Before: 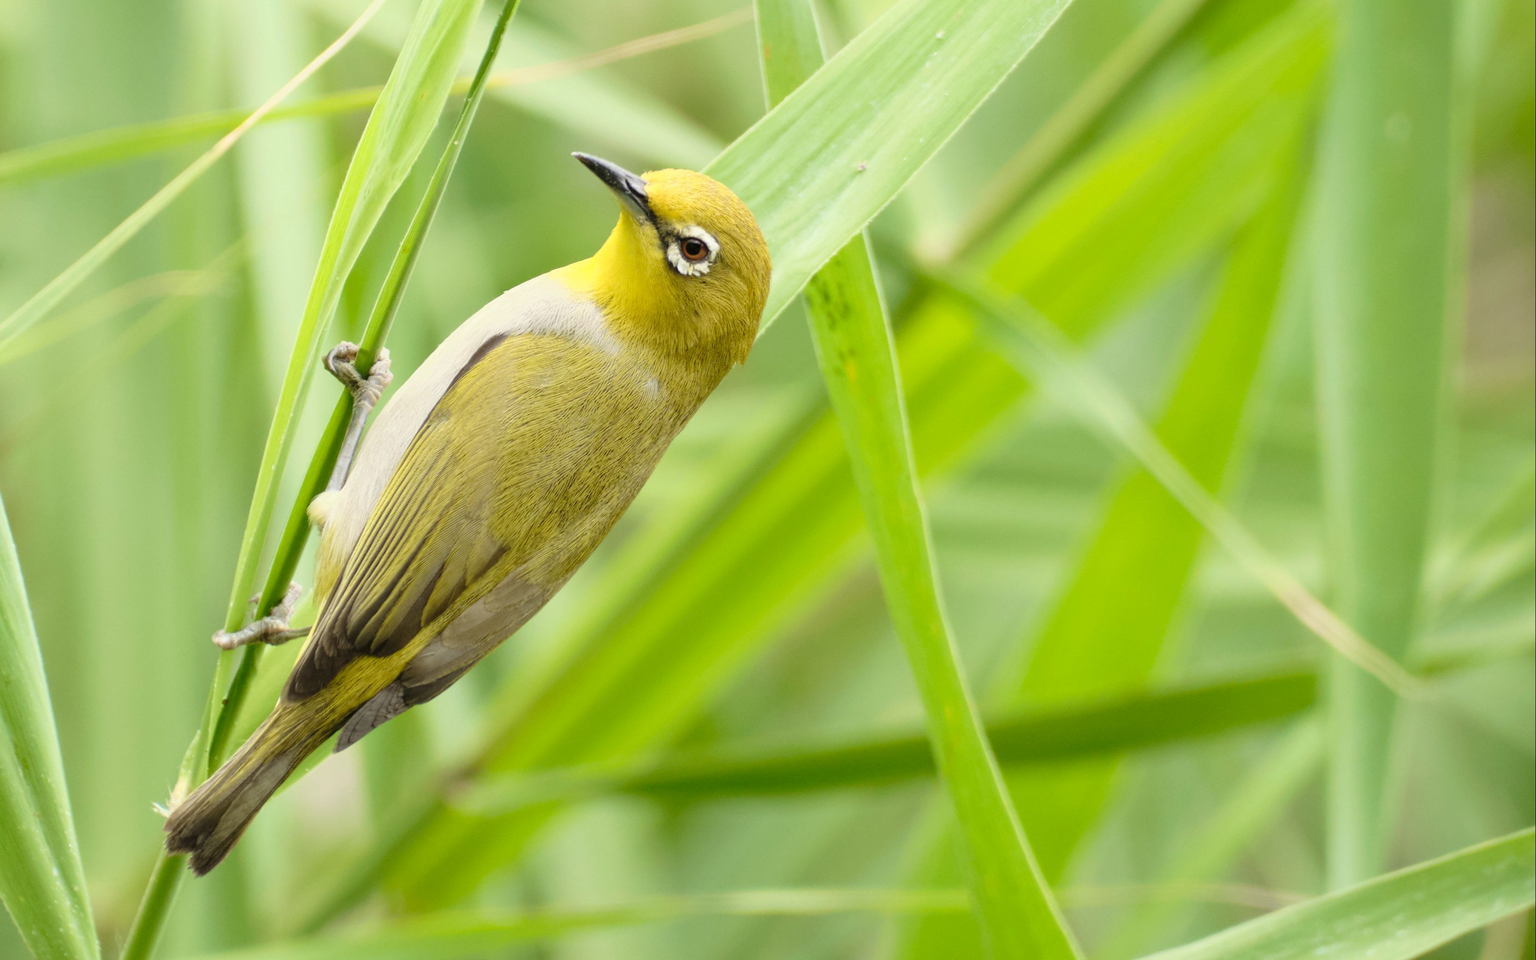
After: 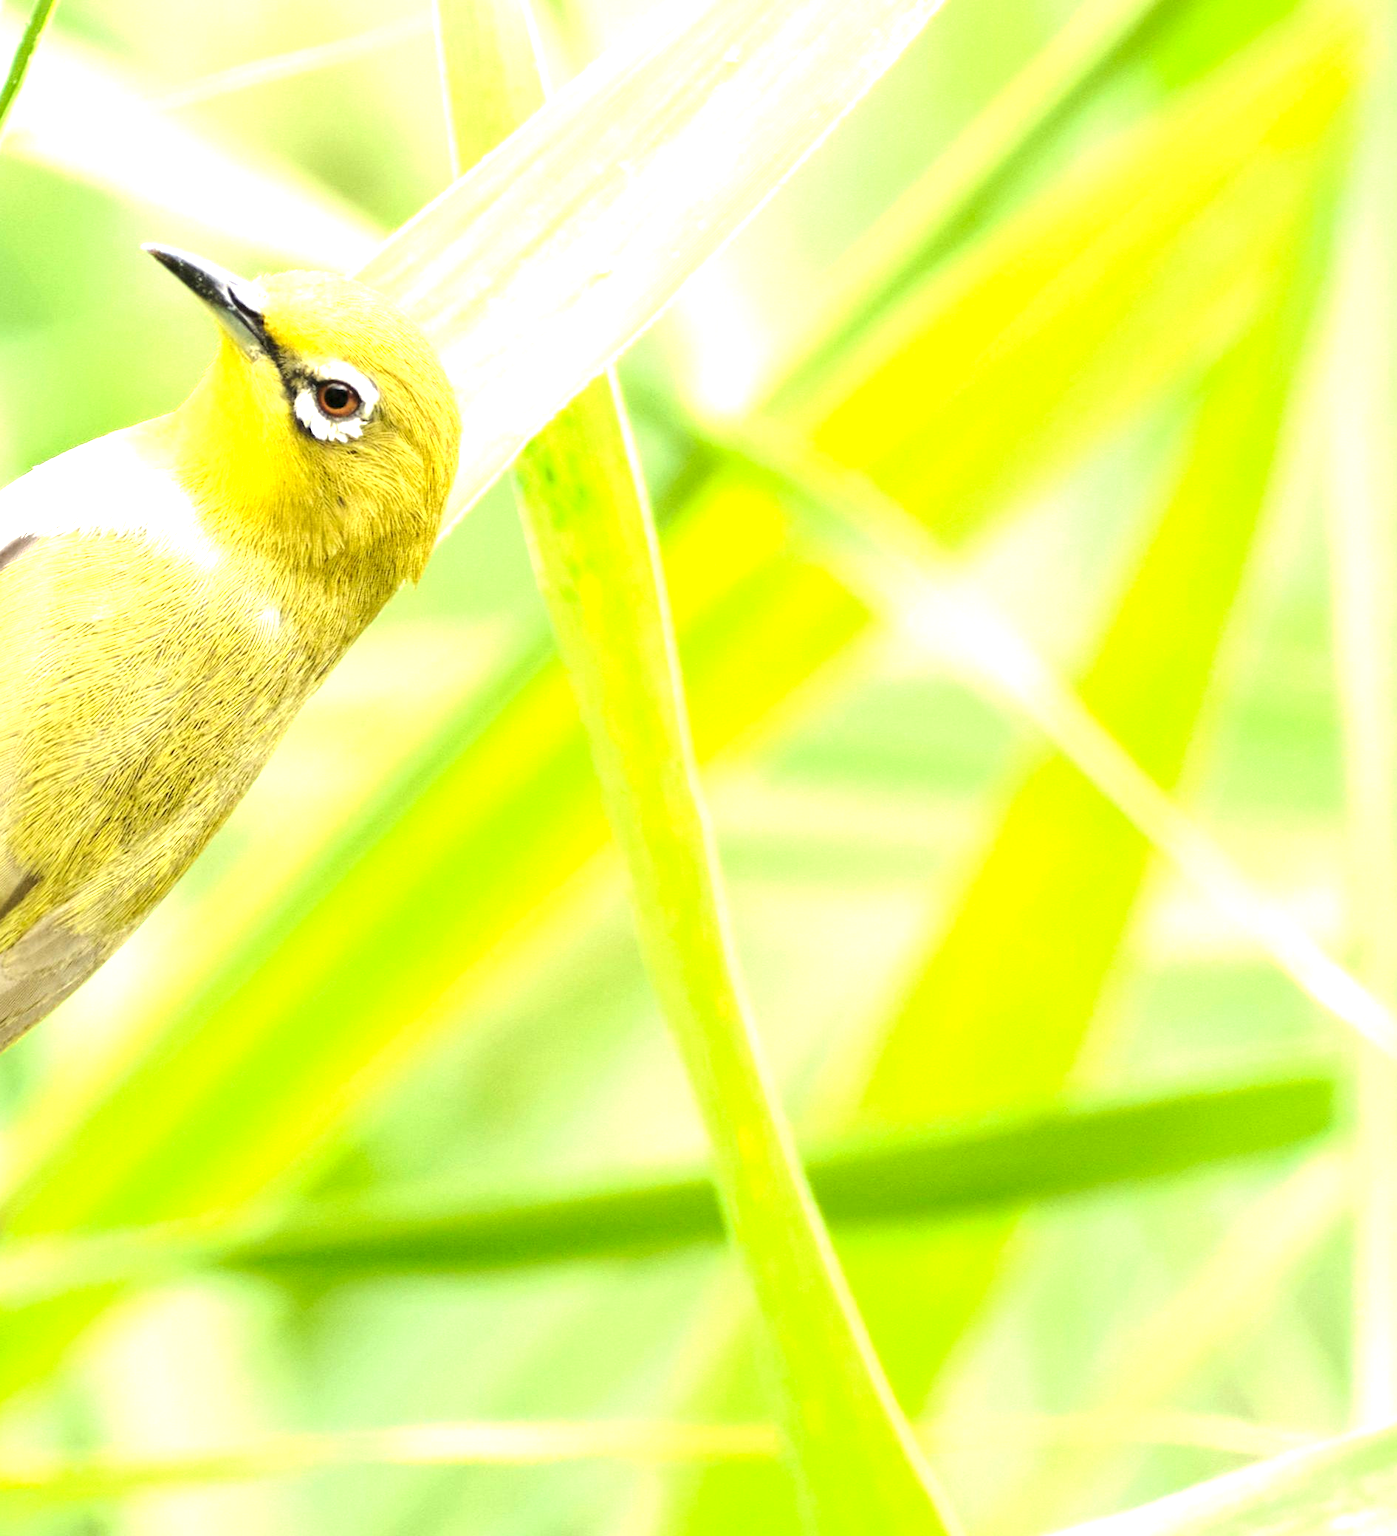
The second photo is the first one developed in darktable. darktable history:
exposure: black level correction 0.001, exposure 1.117 EV, compensate exposure bias true, compensate highlight preservation false
tone equalizer: -8 EV -0.4 EV, -7 EV -0.391 EV, -6 EV -0.318 EV, -5 EV -0.183 EV, -3 EV 0.252 EV, -2 EV 0.32 EV, -1 EV 0.38 EV, +0 EV 0.411 EV, edges refinement/feathering 500, mask exposure compensation -1.57 EV, preserve details no
crop: left 31.484%, top 0.005%, right 11.685%
